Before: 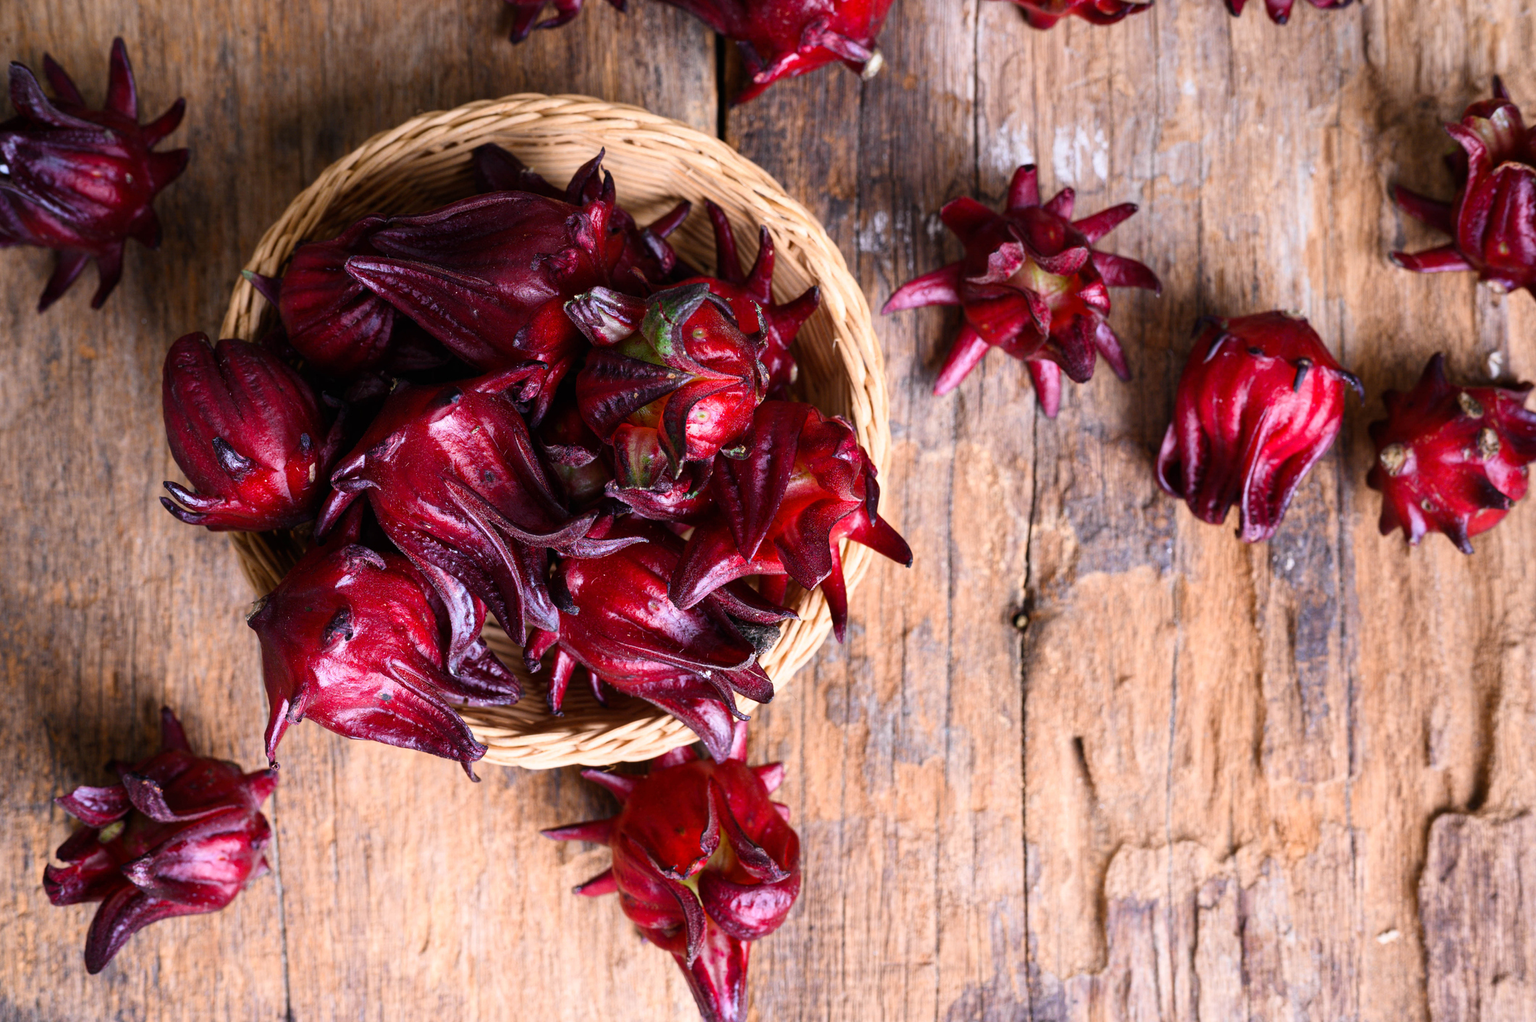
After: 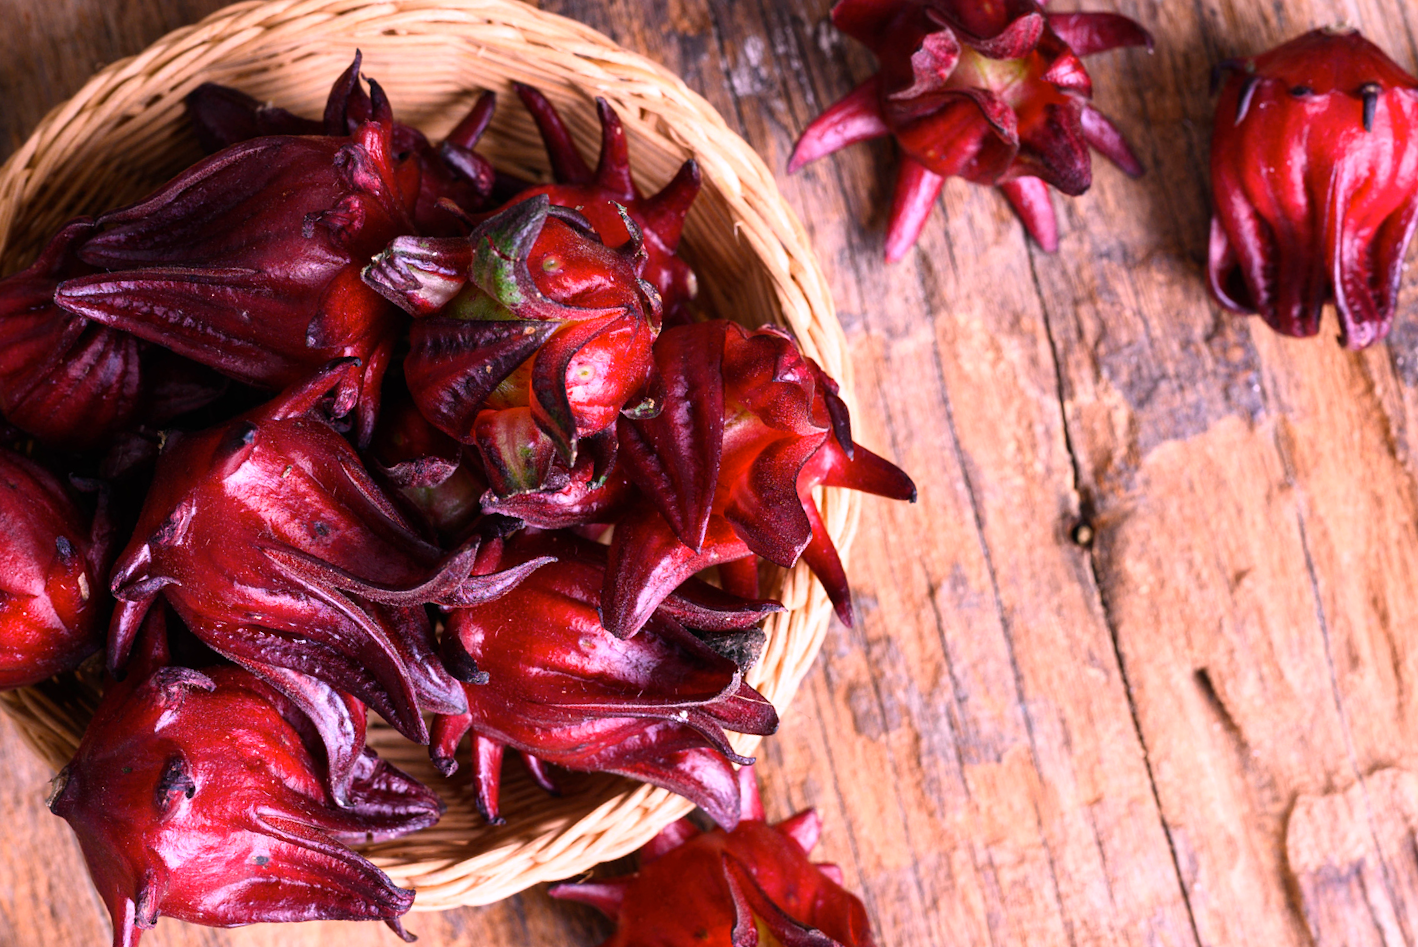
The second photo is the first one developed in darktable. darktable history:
crop: left 13.443%, right 13.31%
white balance: red 1.188, blue 1.11
rotate and perspective: rotation -14.8°, crop left 0.1, crop right 0.903, crop top 0.25, crop bottom 0.748
color correction: highlights a* -4.73, highlights b* 5.06, saturation 0.97
